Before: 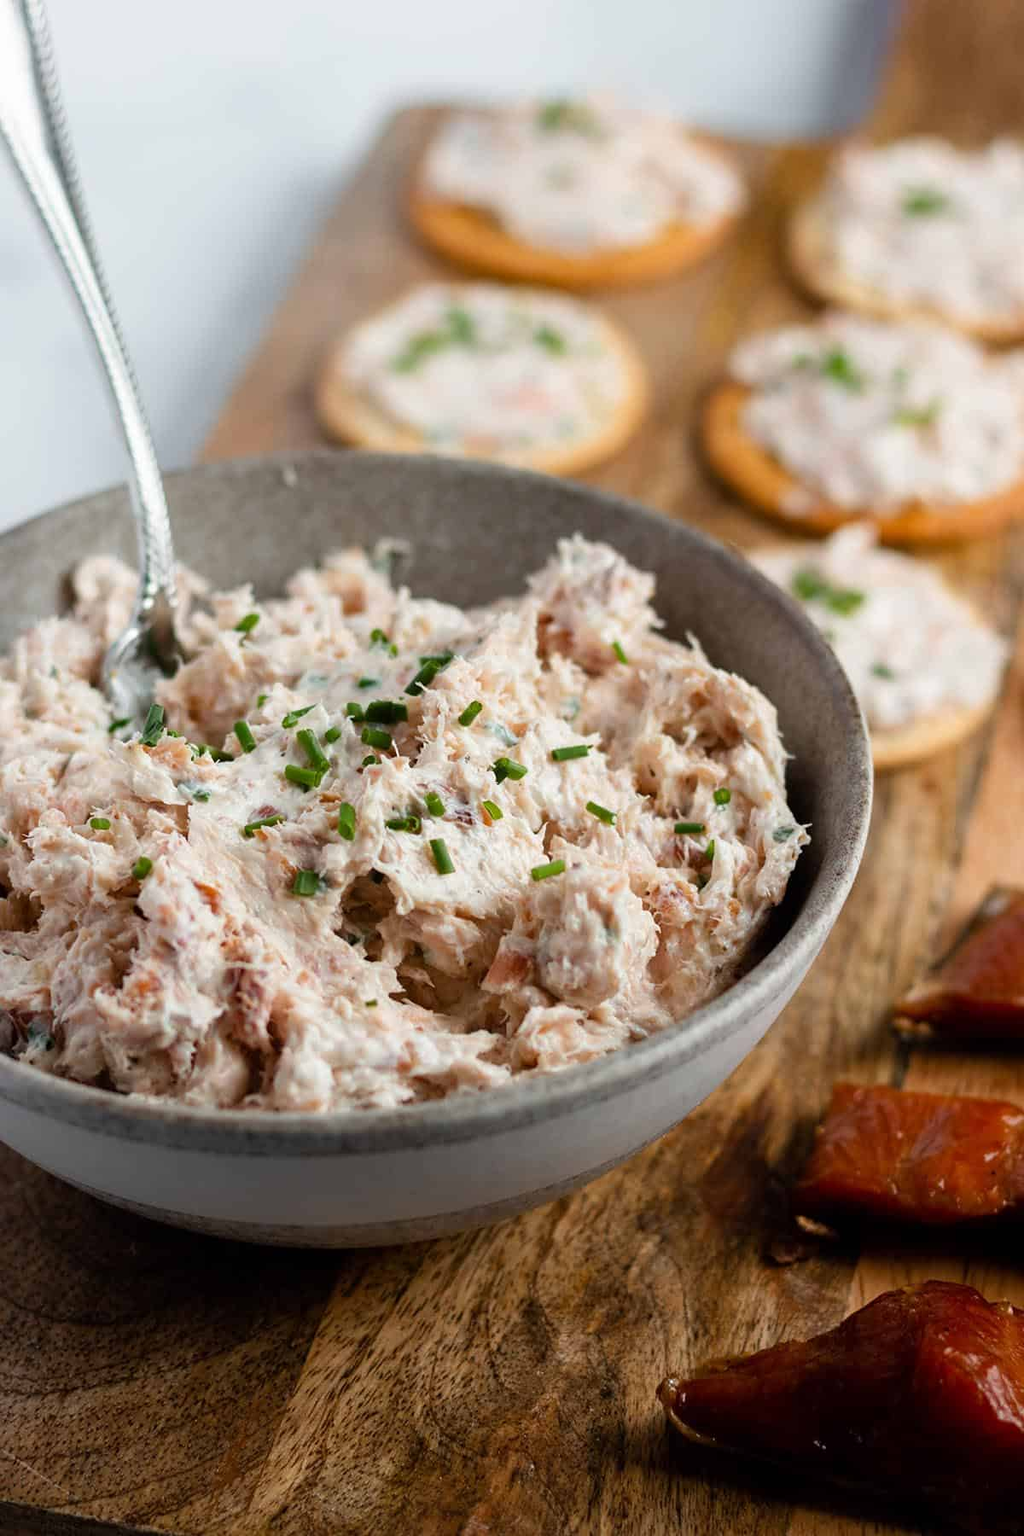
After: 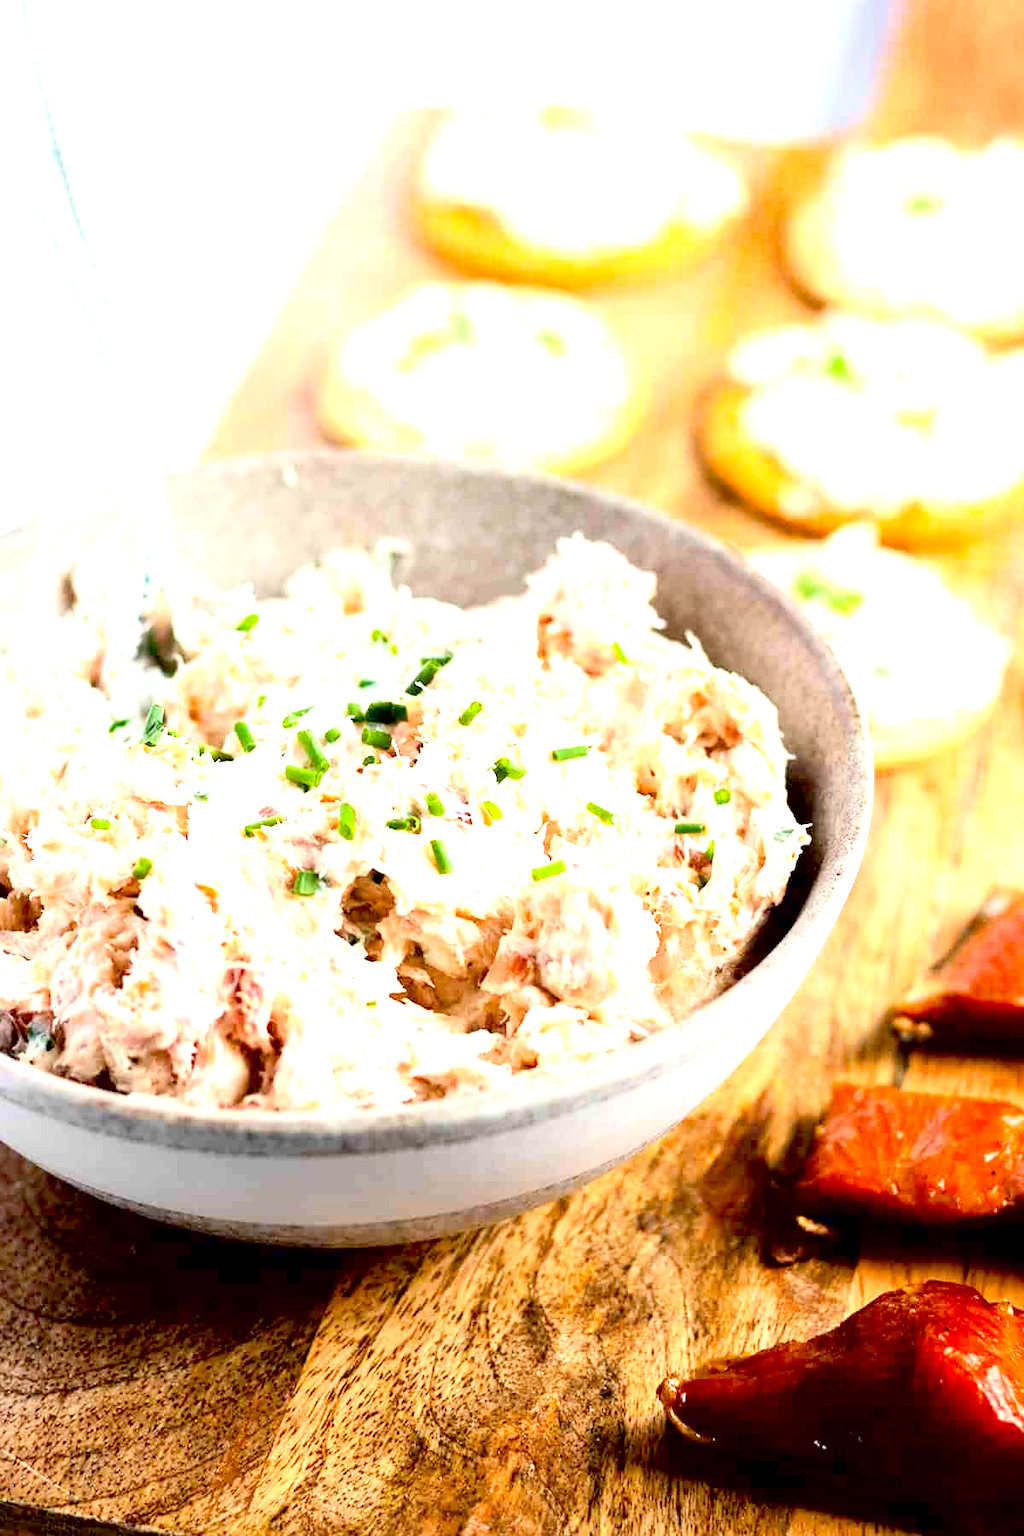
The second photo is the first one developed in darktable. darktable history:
contrast brightness saturation: contrast 0.196, brightness 0.154, saturation 0.145
exposure: black level correction 0.005, exposure 2.068 EV, compensate highlight preservation false
